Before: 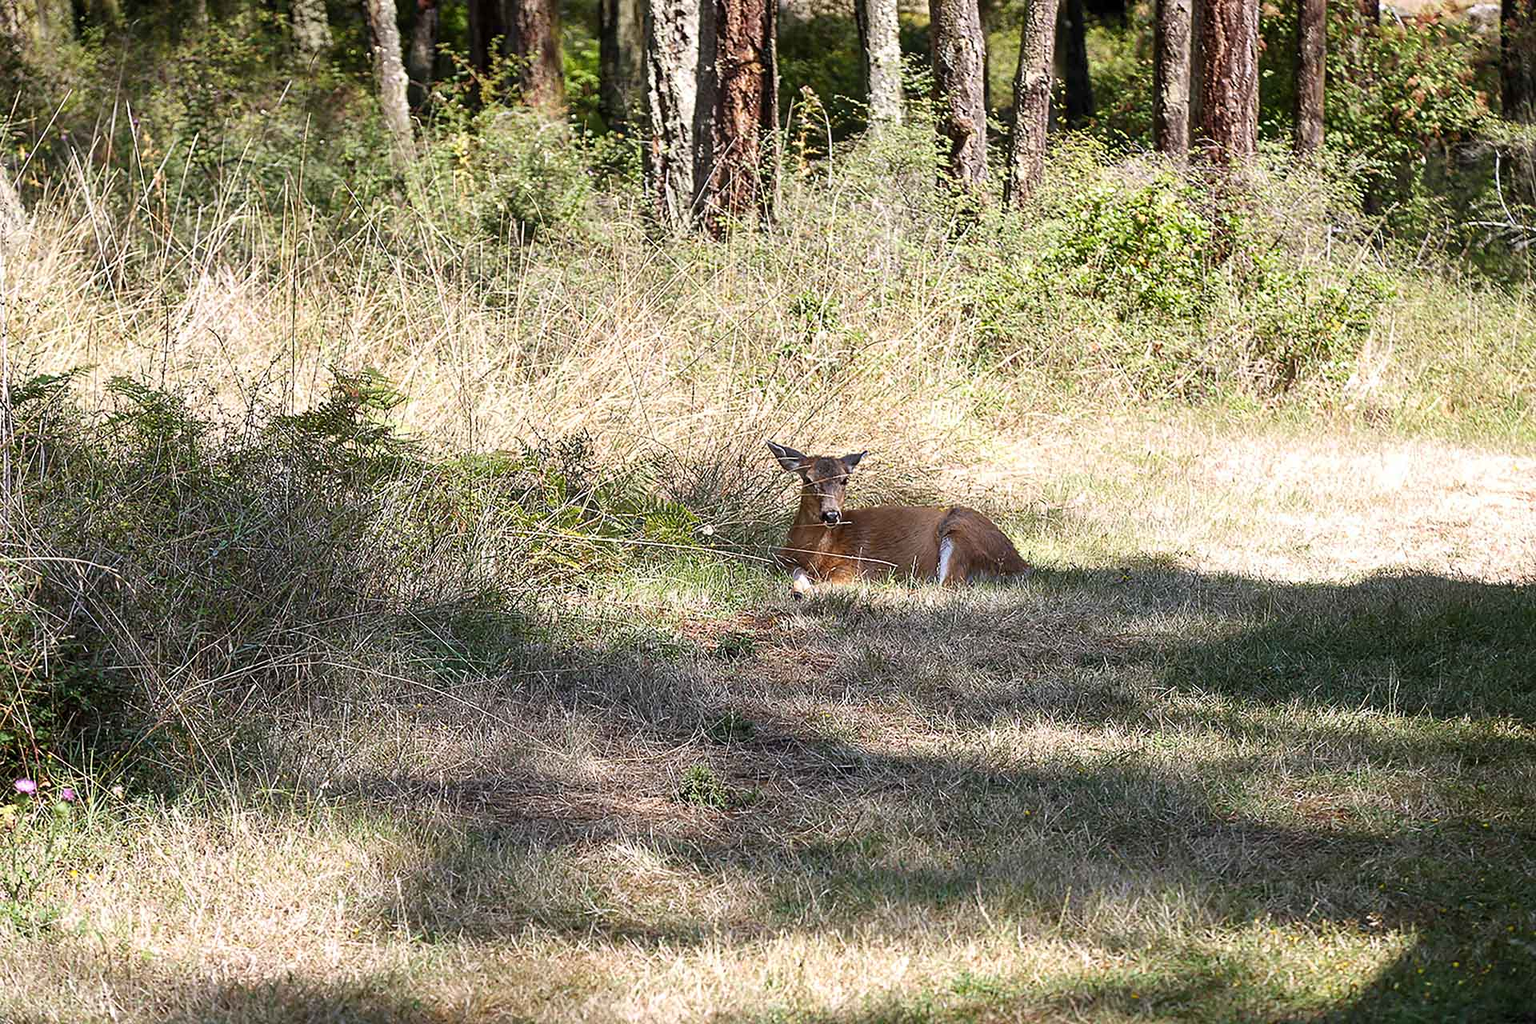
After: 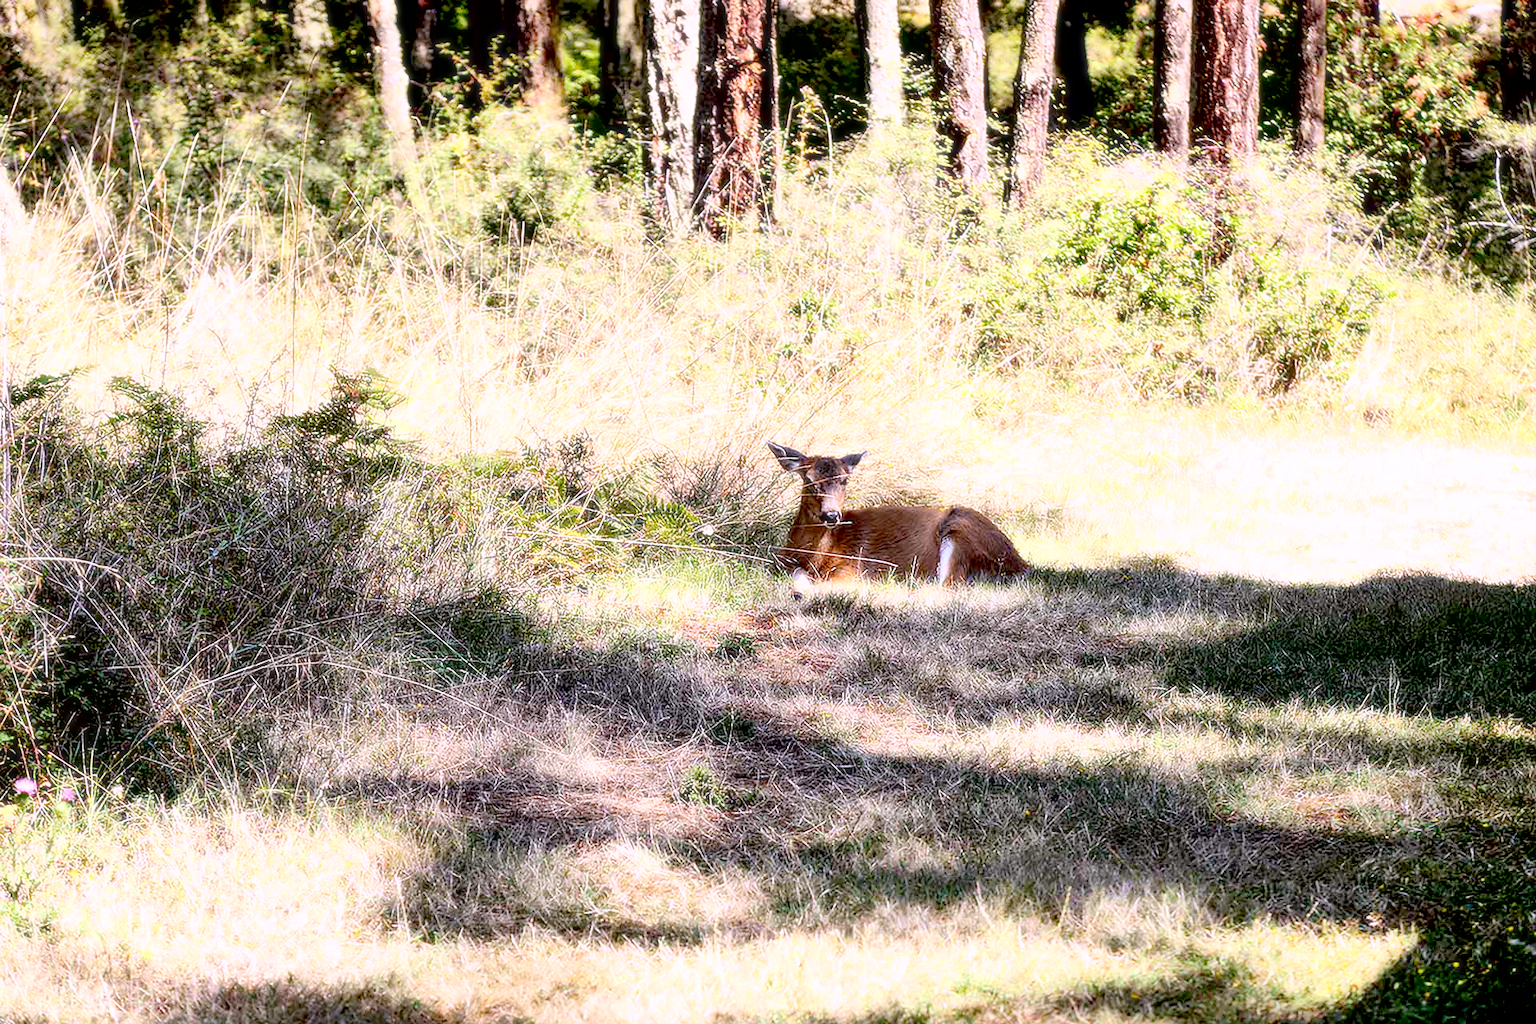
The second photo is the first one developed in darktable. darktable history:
shadows and highlights: low approximation 0.01, soften with gaussian
white balance: red 1.05, blue 1.072
exposure: black level correction 0.025, exposure 0.182 EV, compensate highlight preservation false
bloom: size 0%, threshold 54.82%, strength 8.31%
